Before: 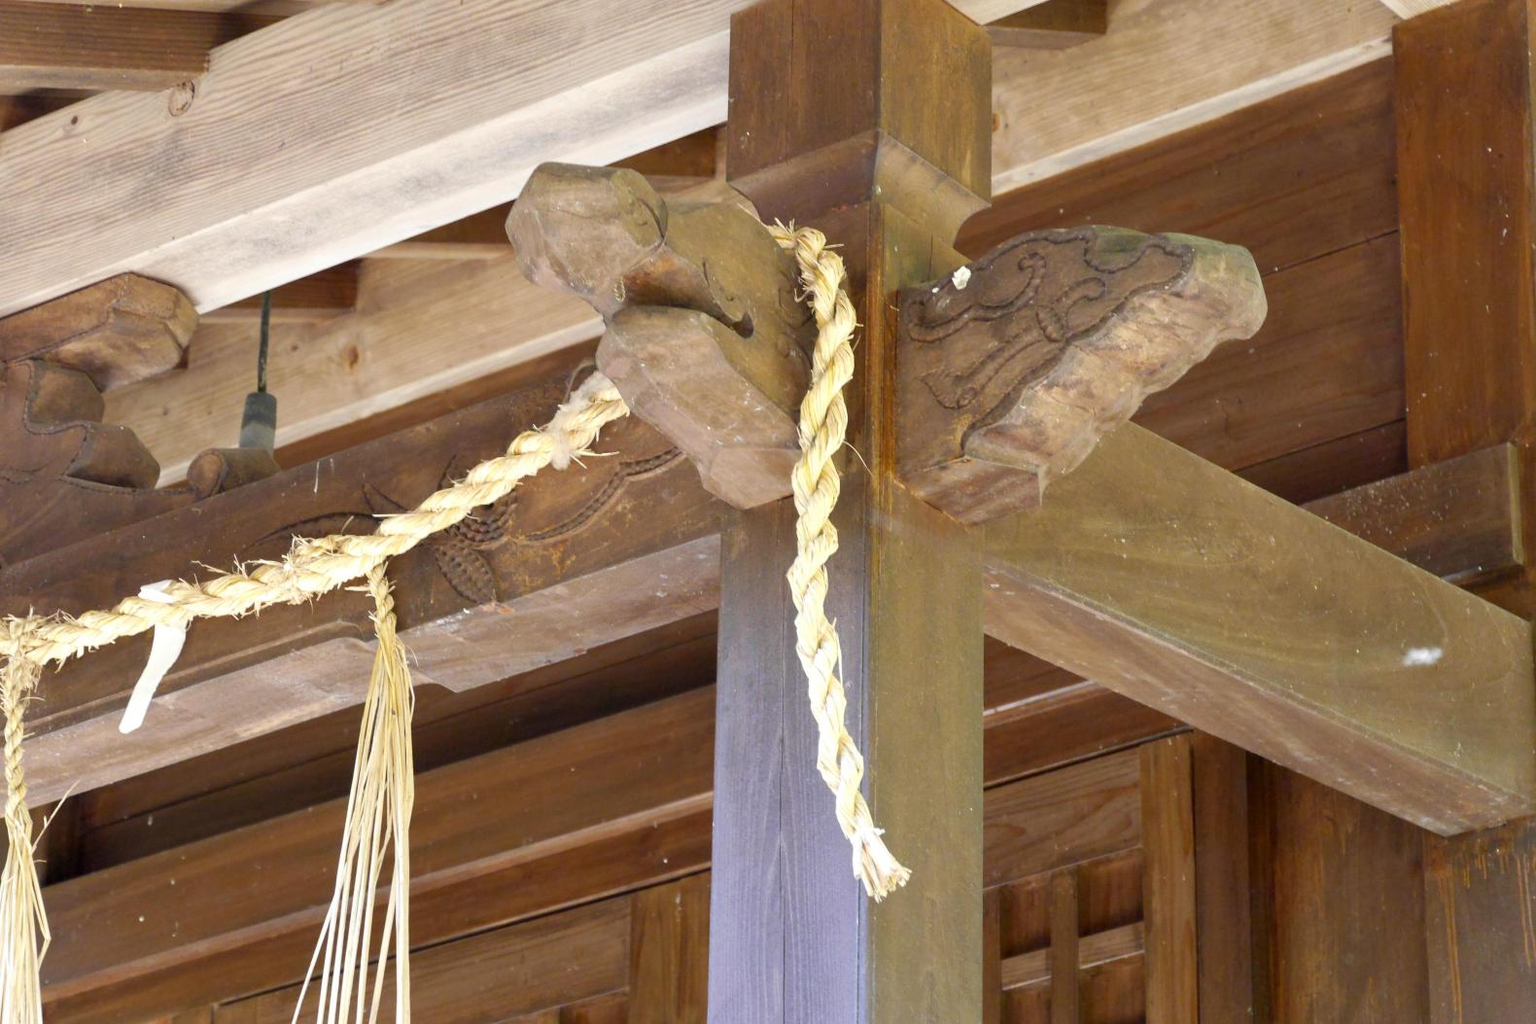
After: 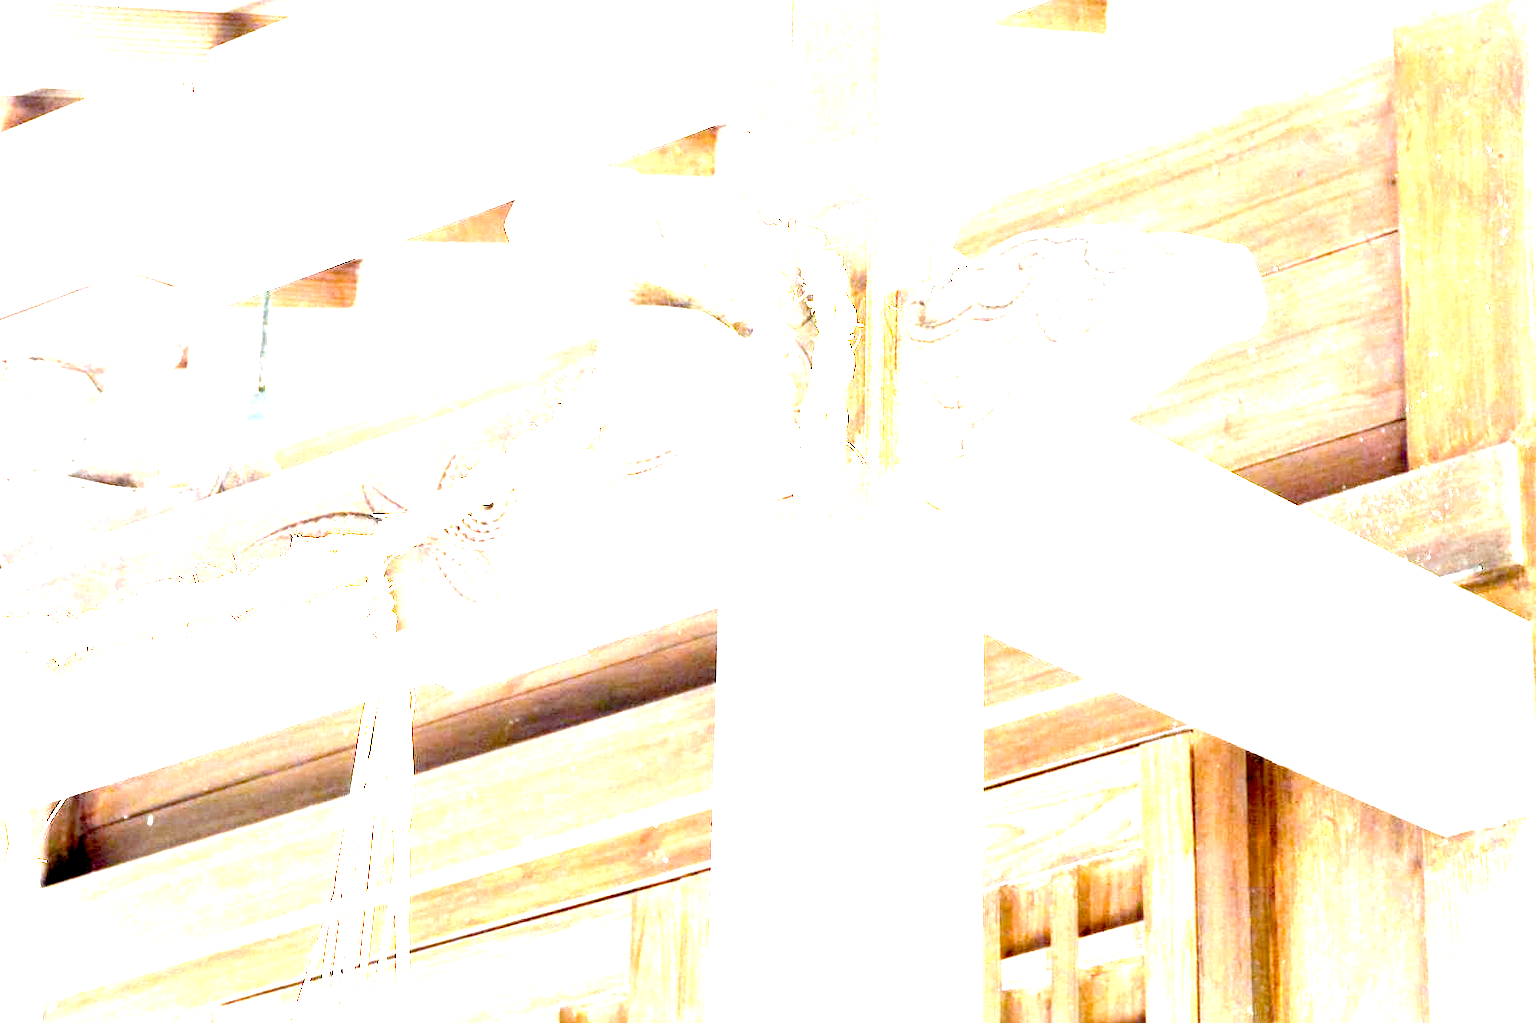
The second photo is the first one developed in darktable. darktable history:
color correction: highlights a* -12.64, highlights b* -18.1, saturation 0.7
shadows and highlights: shadows -10, white point adjustment 1.5, highlights 10
exposure: black level correction 0.005, exposure 2.084 EV, compensate highlight preservation false
levels: levels [0, 0.281, 0.562]
